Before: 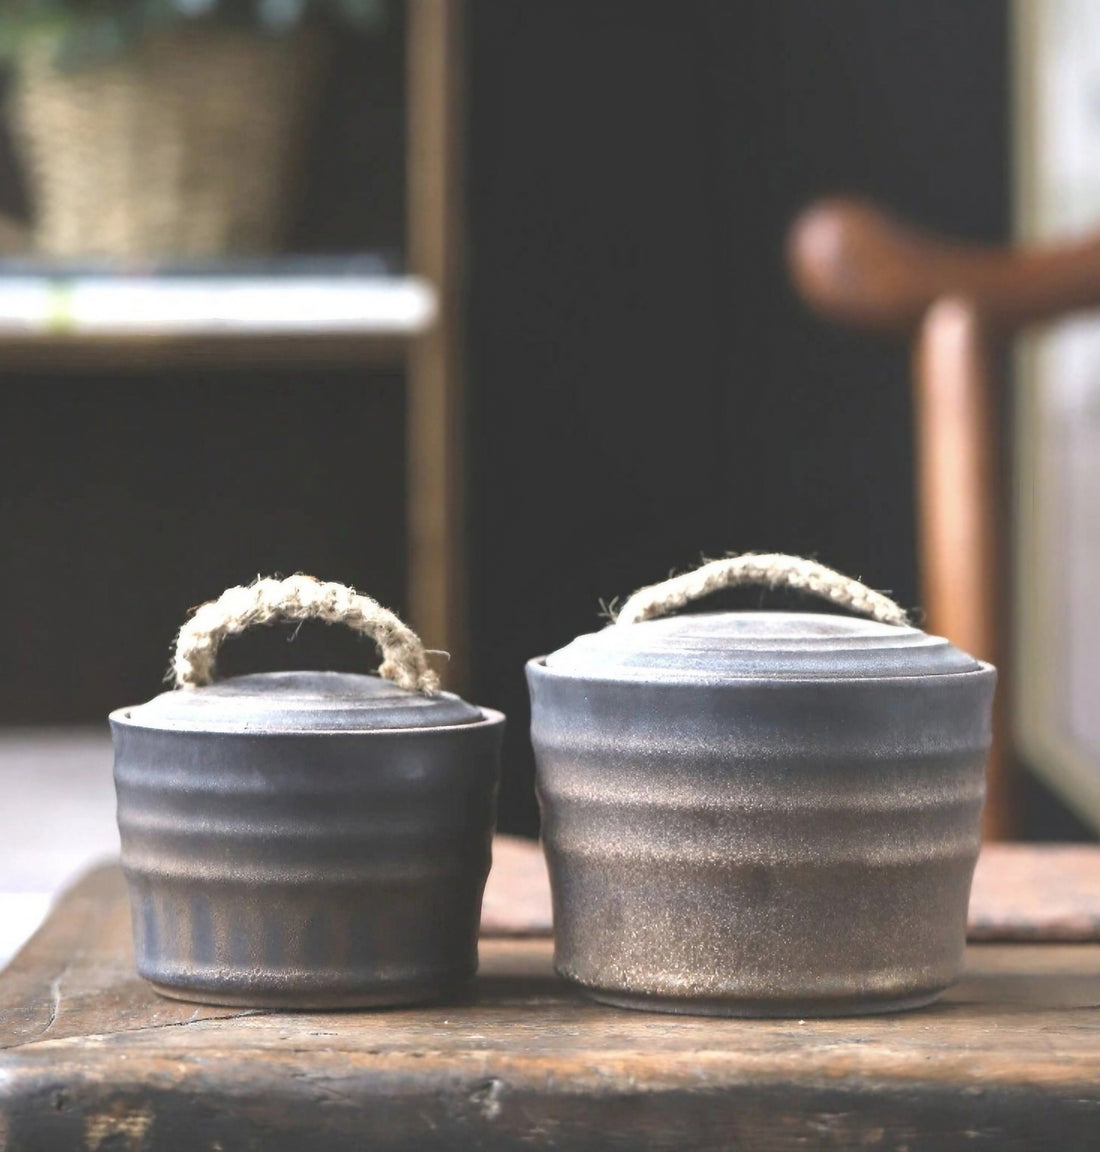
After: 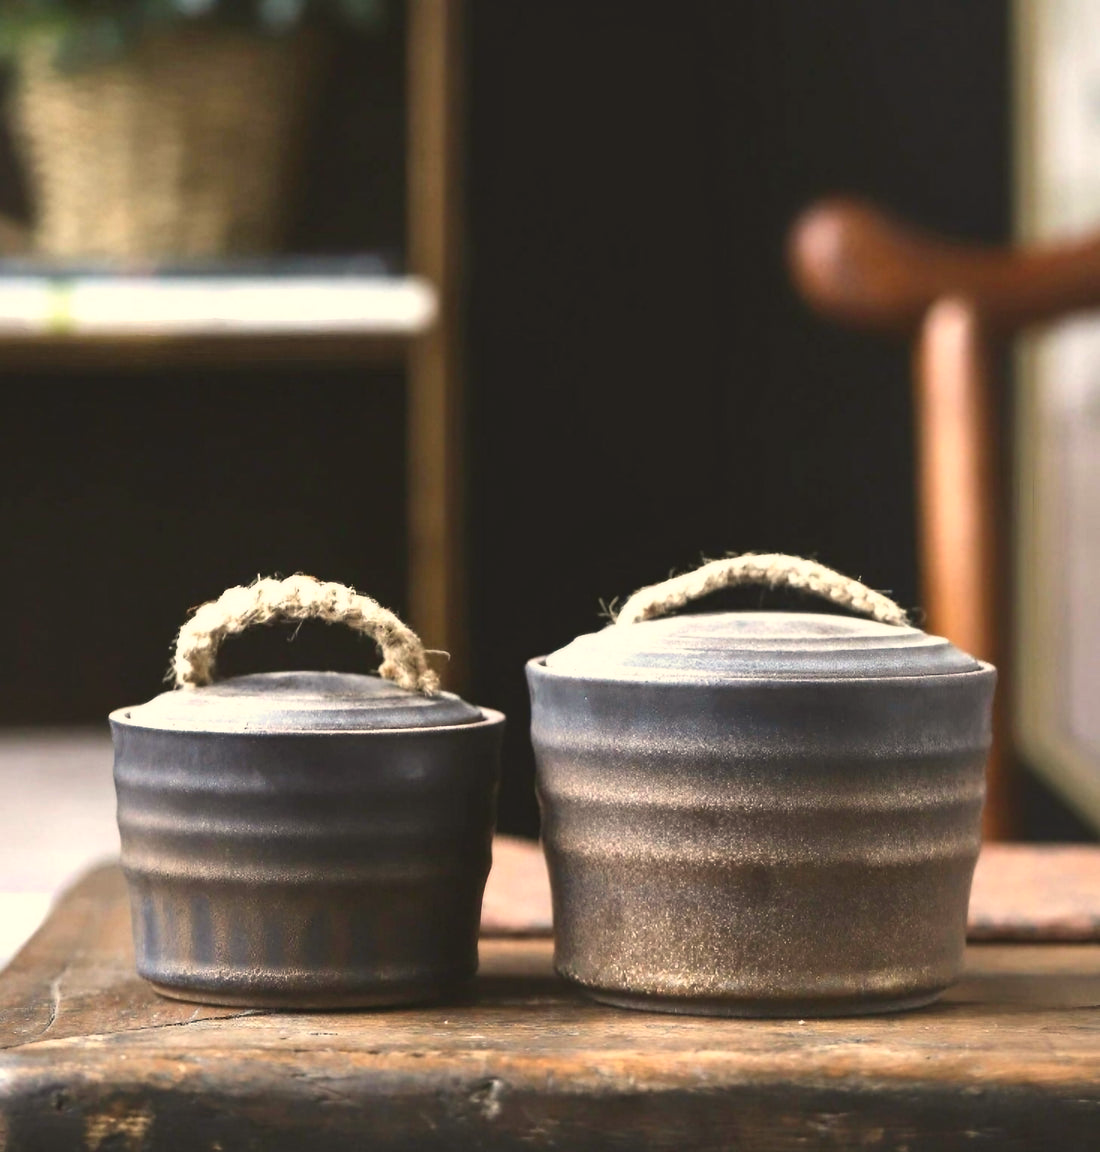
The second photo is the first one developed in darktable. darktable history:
white balance: red 1.045, blue 0.932
contrast brightness saturation: contrast 0.12, brightness -0.12, saturation 0.2
